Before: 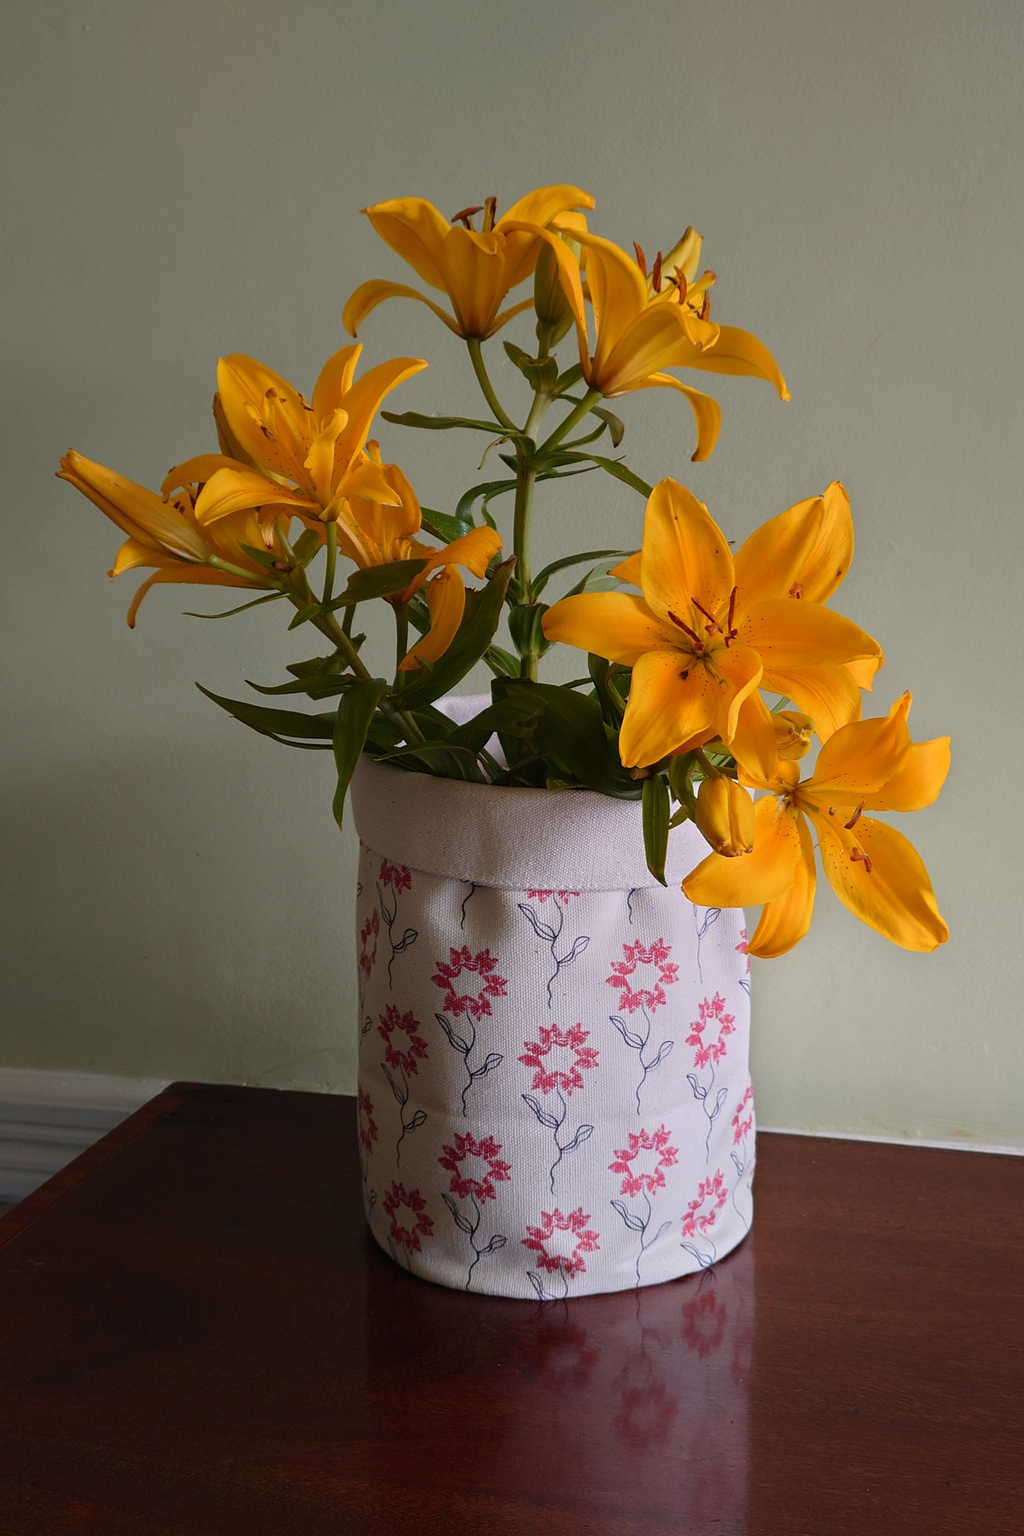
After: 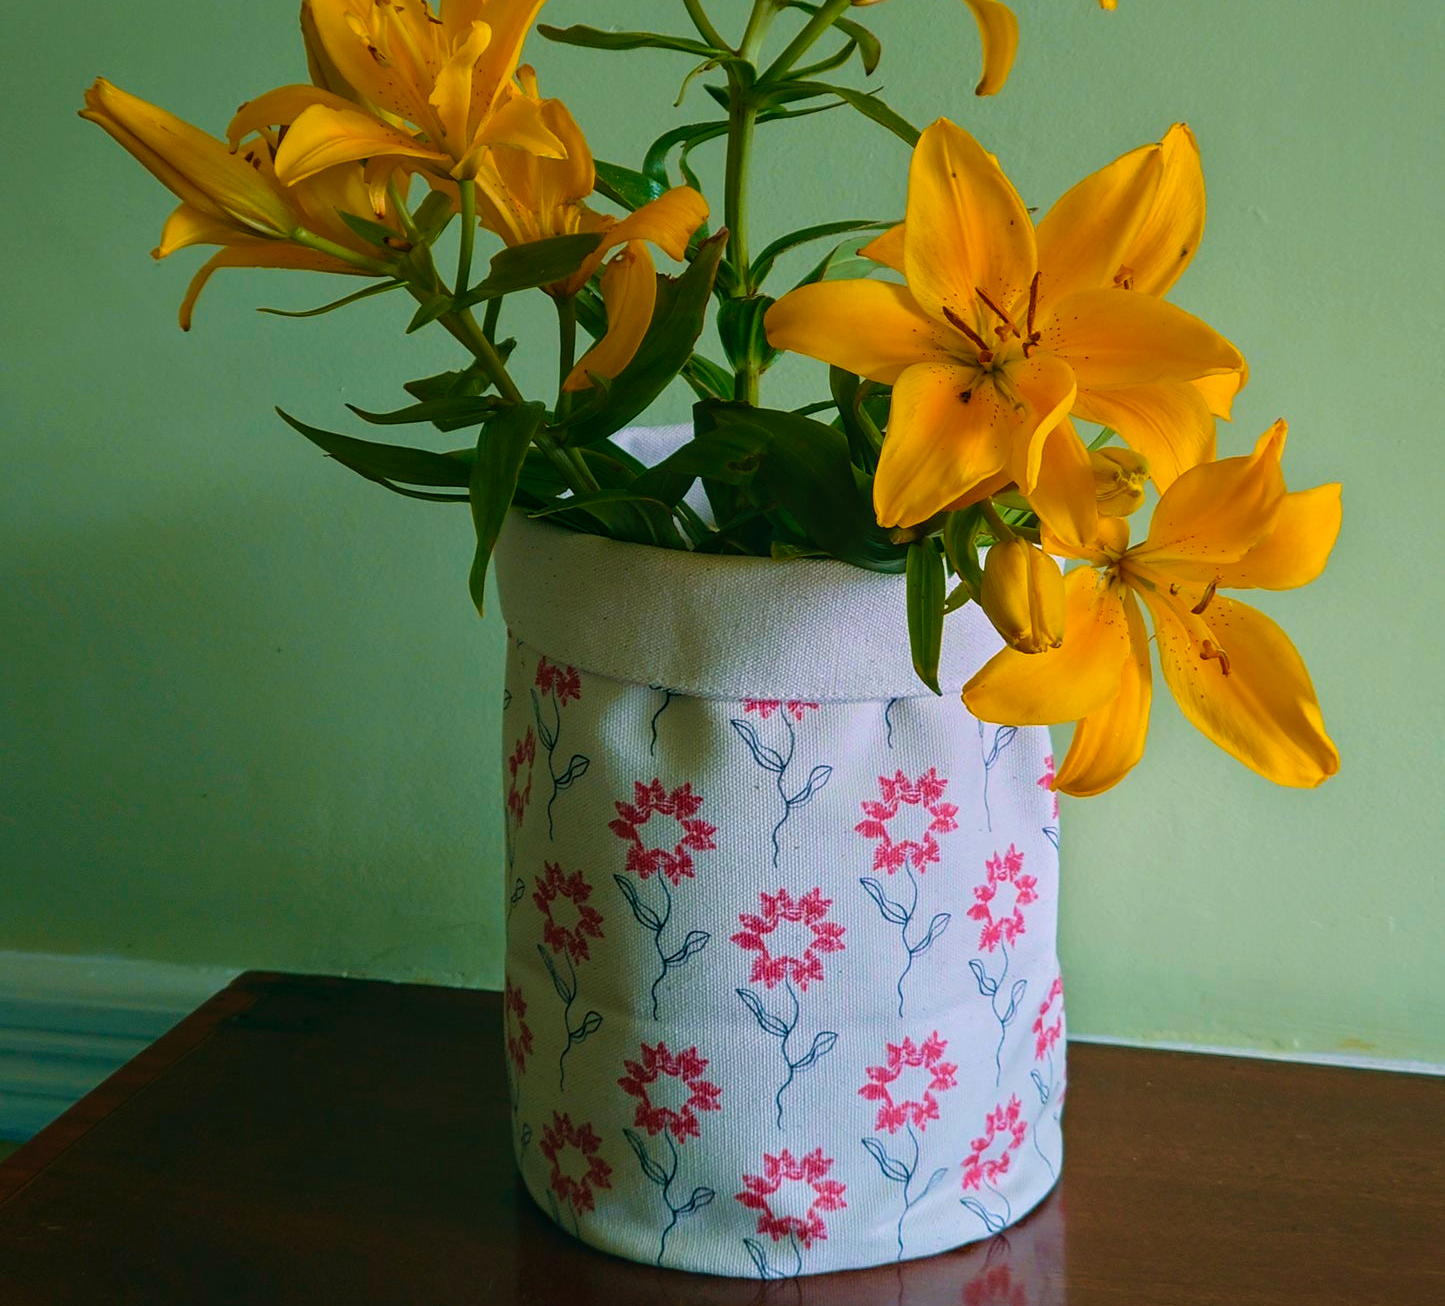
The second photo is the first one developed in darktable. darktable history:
crop and rotate: top 25.665%, bottom 14.056%
velvia: strength 44.43%
color balance rgb: power › chroma 2.168%, power › hue 166.06°, perceptual saturation grading › global saturation 40.9%, perceptual brilliance grading › highlights 2.627%, global vibrance 9.356%
local contrast: detail 109%
